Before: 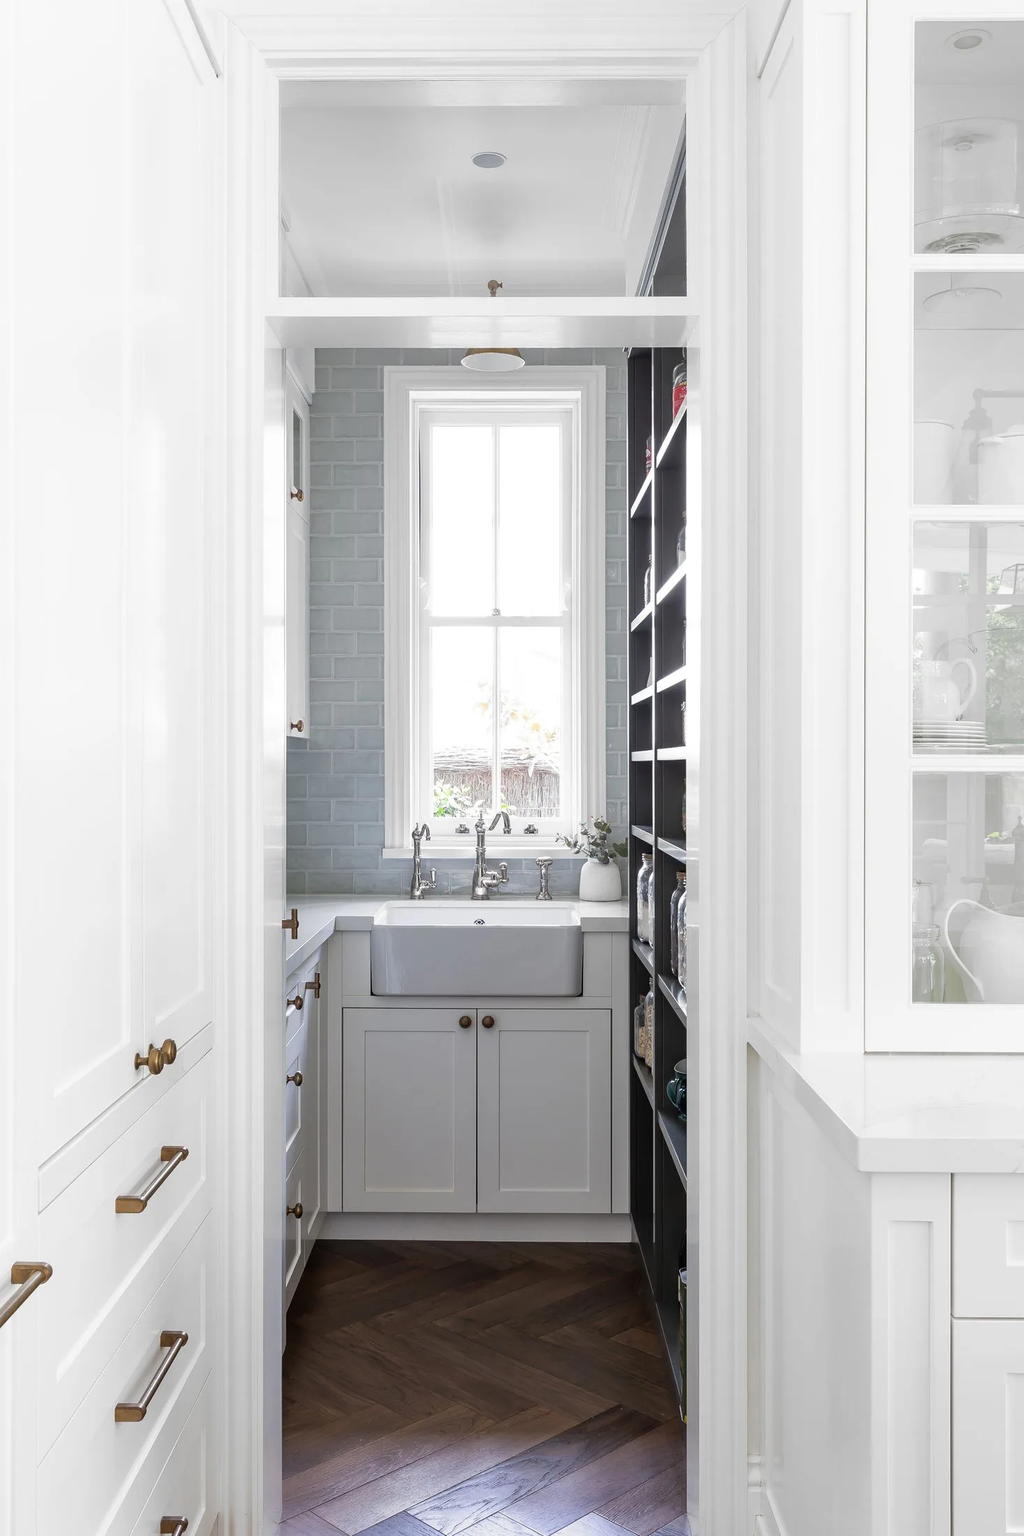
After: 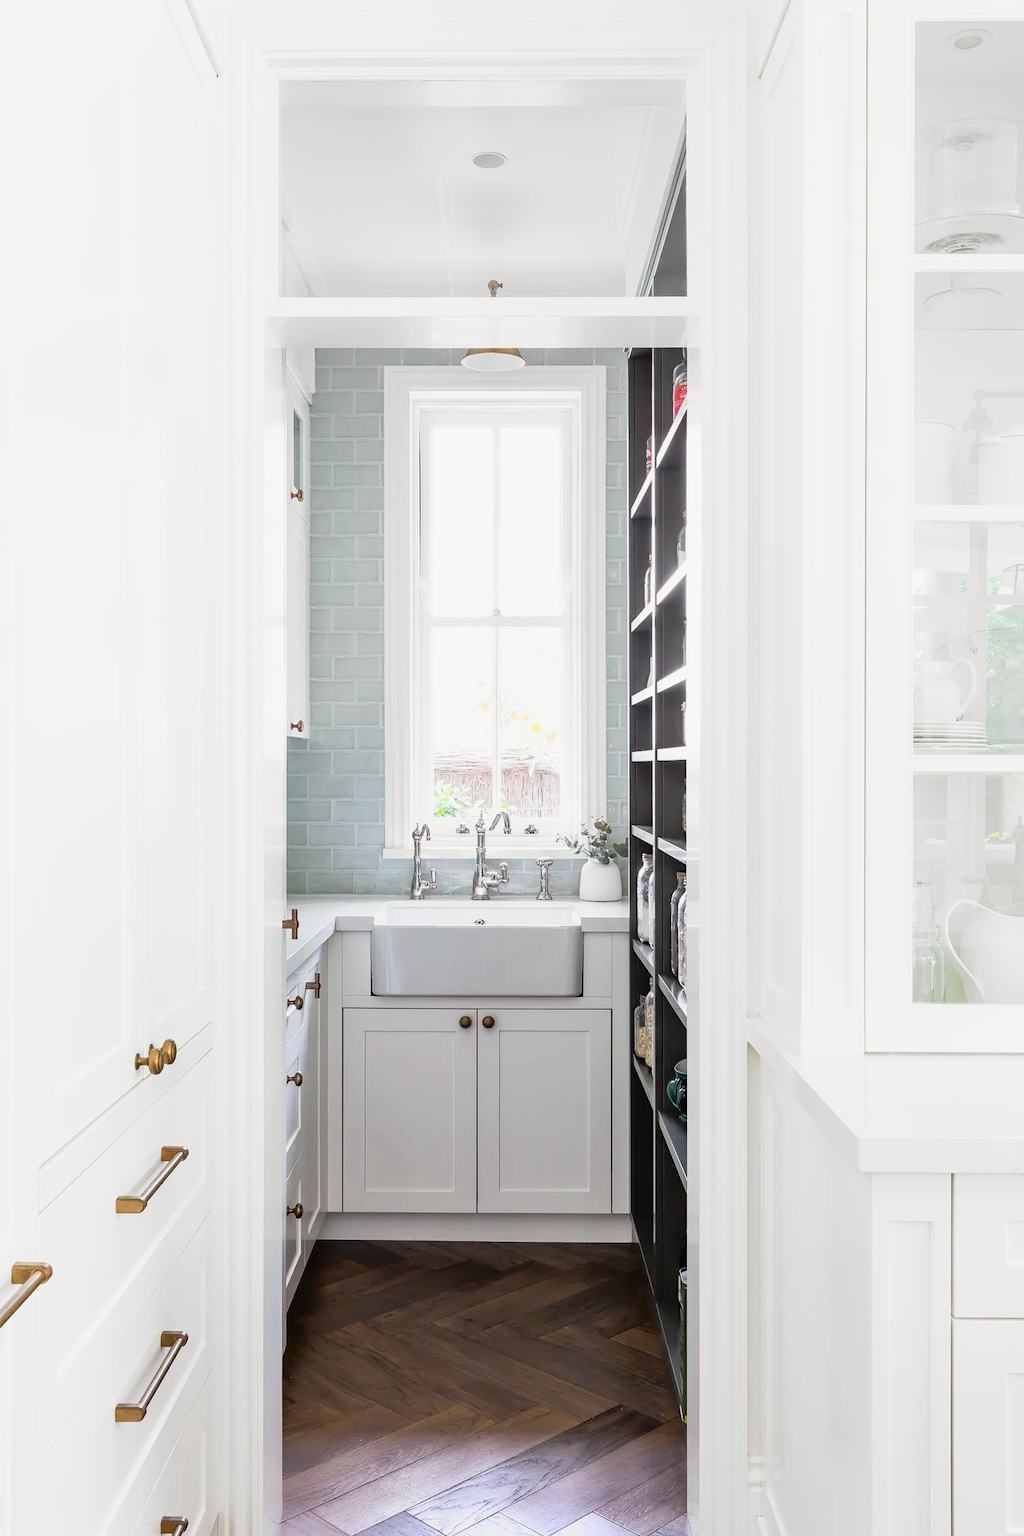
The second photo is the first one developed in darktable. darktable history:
tone curve: curves: ch0 [(0, 0.005) (0.103, 0.097) (0.18, 0.22) (0.4, 0.485) (0.5, 0.612) (0.668, 0.787) (0.823, 0.894) (1, 0.971)]; ch1 [(0, 0) (0.172, 0.123) (0.324, 0.253) (0.396, 0.388) (0.478, 0.461) (0.499, 0.498) (0.522, 0.528) (0.618, 0.649) (0.753, 0.821) (1, 1)]; ch2 [(0, 0) (0.411, 0.424) (0.496, 0.501) (0.515, 0.514) (0.555, 0.585) (0.641, 0.69) (1, 1)], color space Lab, independent channels, preserve colors none
